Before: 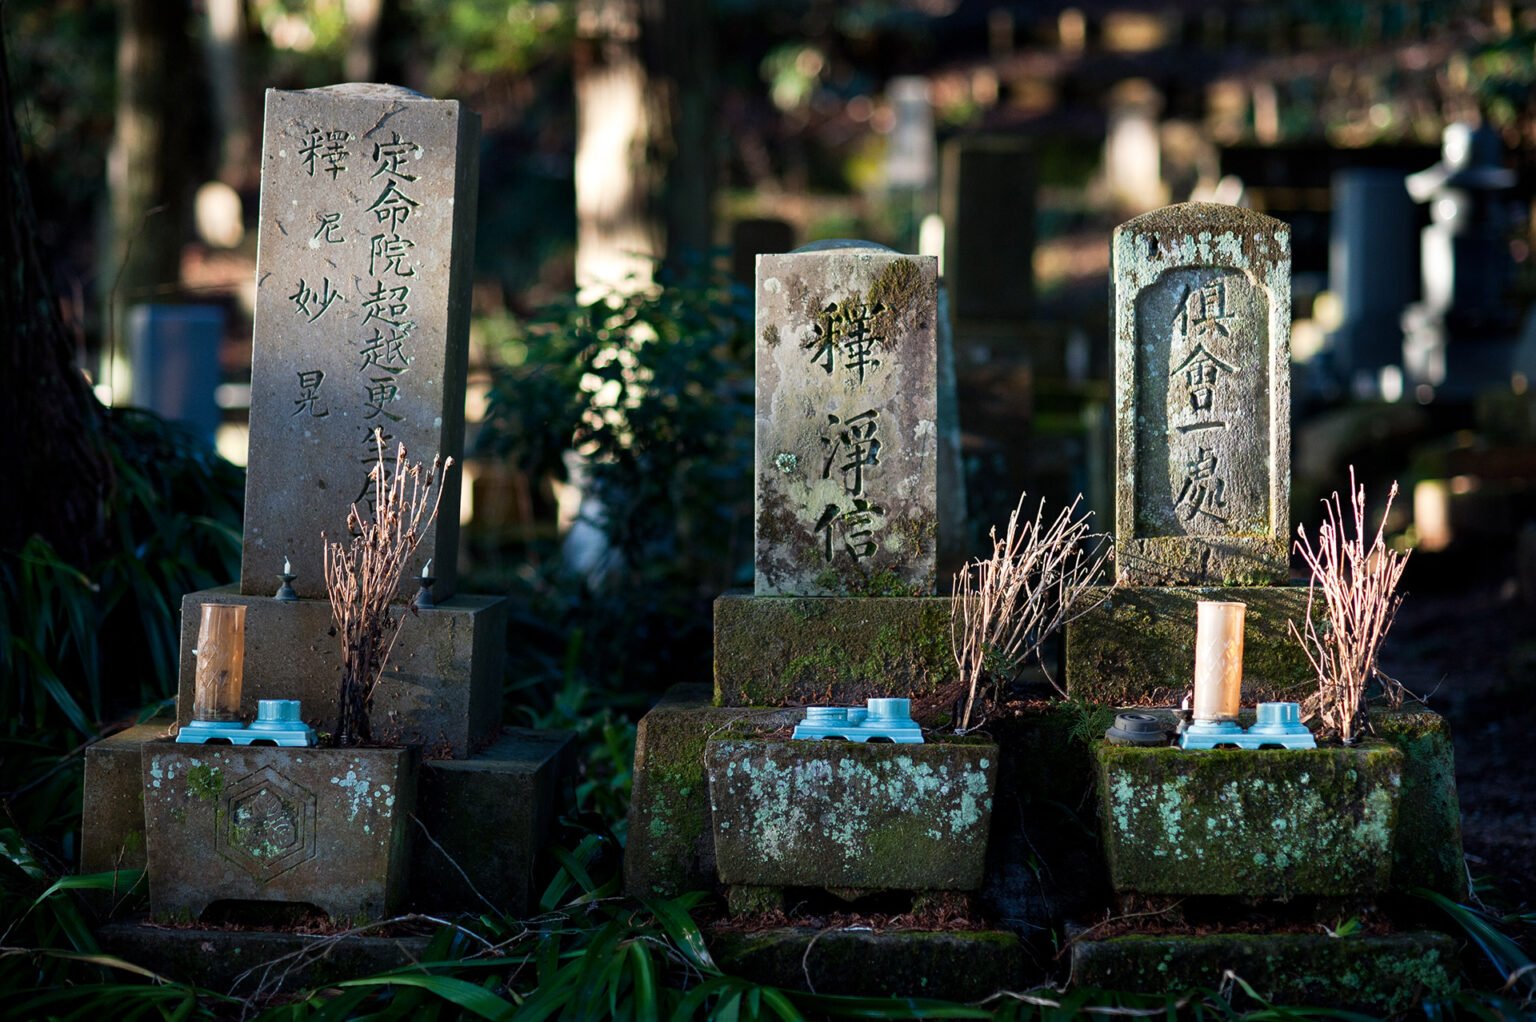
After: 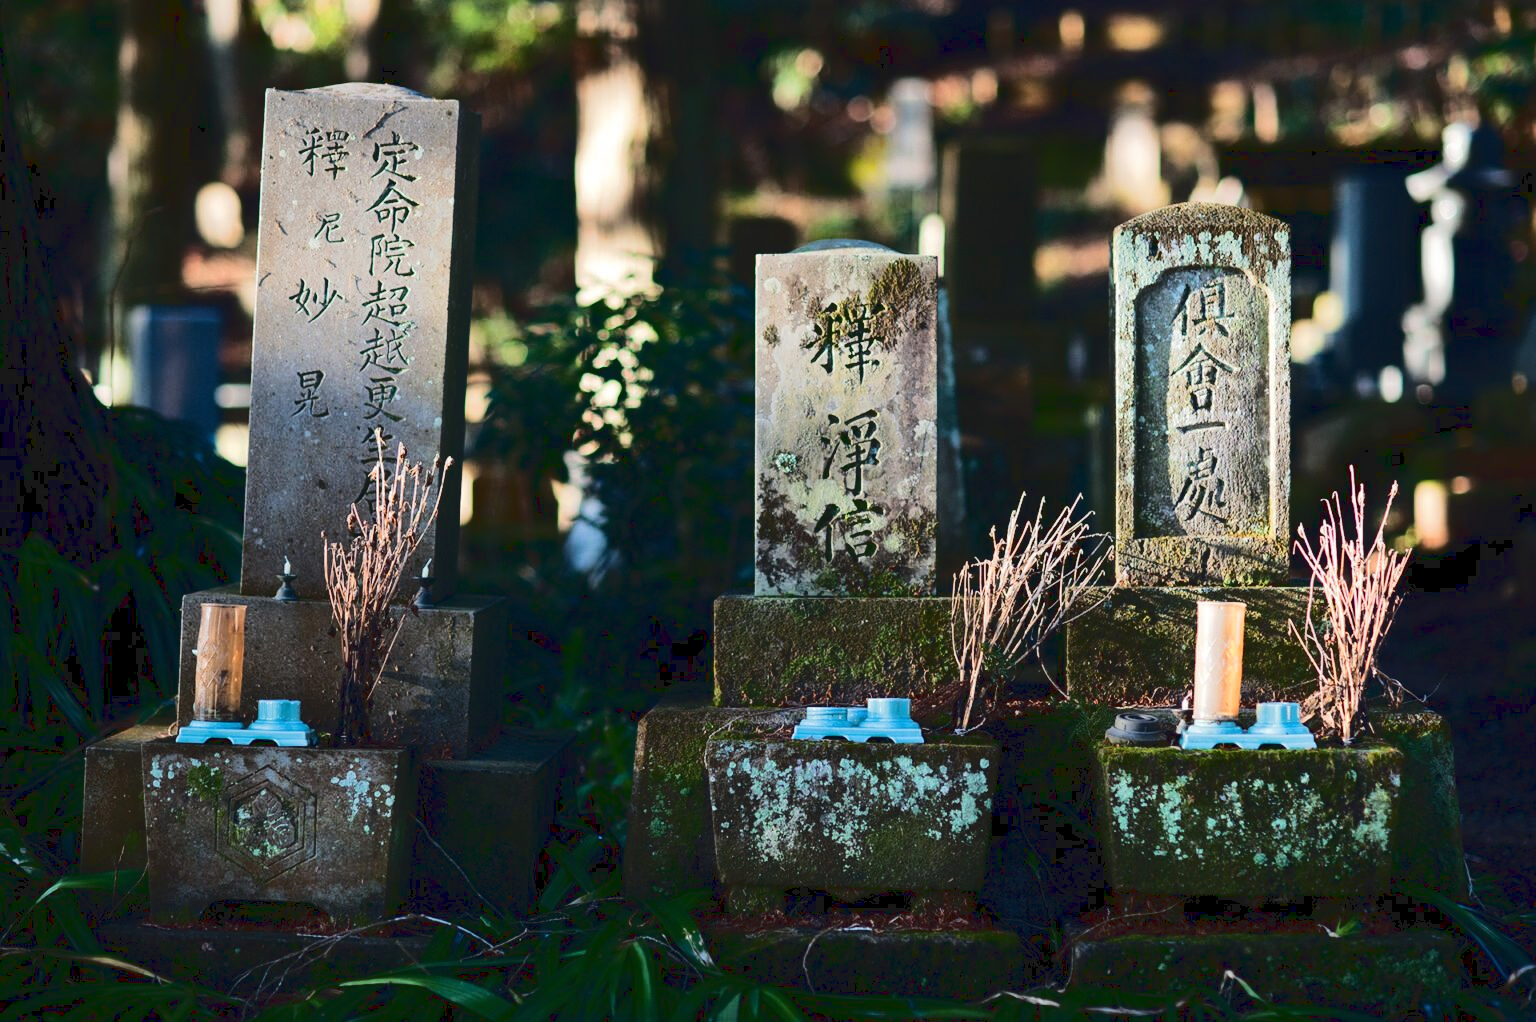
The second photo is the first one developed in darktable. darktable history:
tone curve: curves: ch0 [(0, 0) (0.003, 0.079) (0.011, 0.083) (0.025, 0.088) (0.044, 0.095) (0.069, 0.106) (0.1, 0.115) (0.136, 0.127) (0.177, 0.152) (0.224, 0.198) (0.277, 0.263) (0.335, 0.371) (0.399, 0.483) (0.468, 0.582) (0.543, 0.664) (0.623, 0.726) (0.709, 0.793) (0.801, 0.842) (0.898, 0.896) (1, 1)]
